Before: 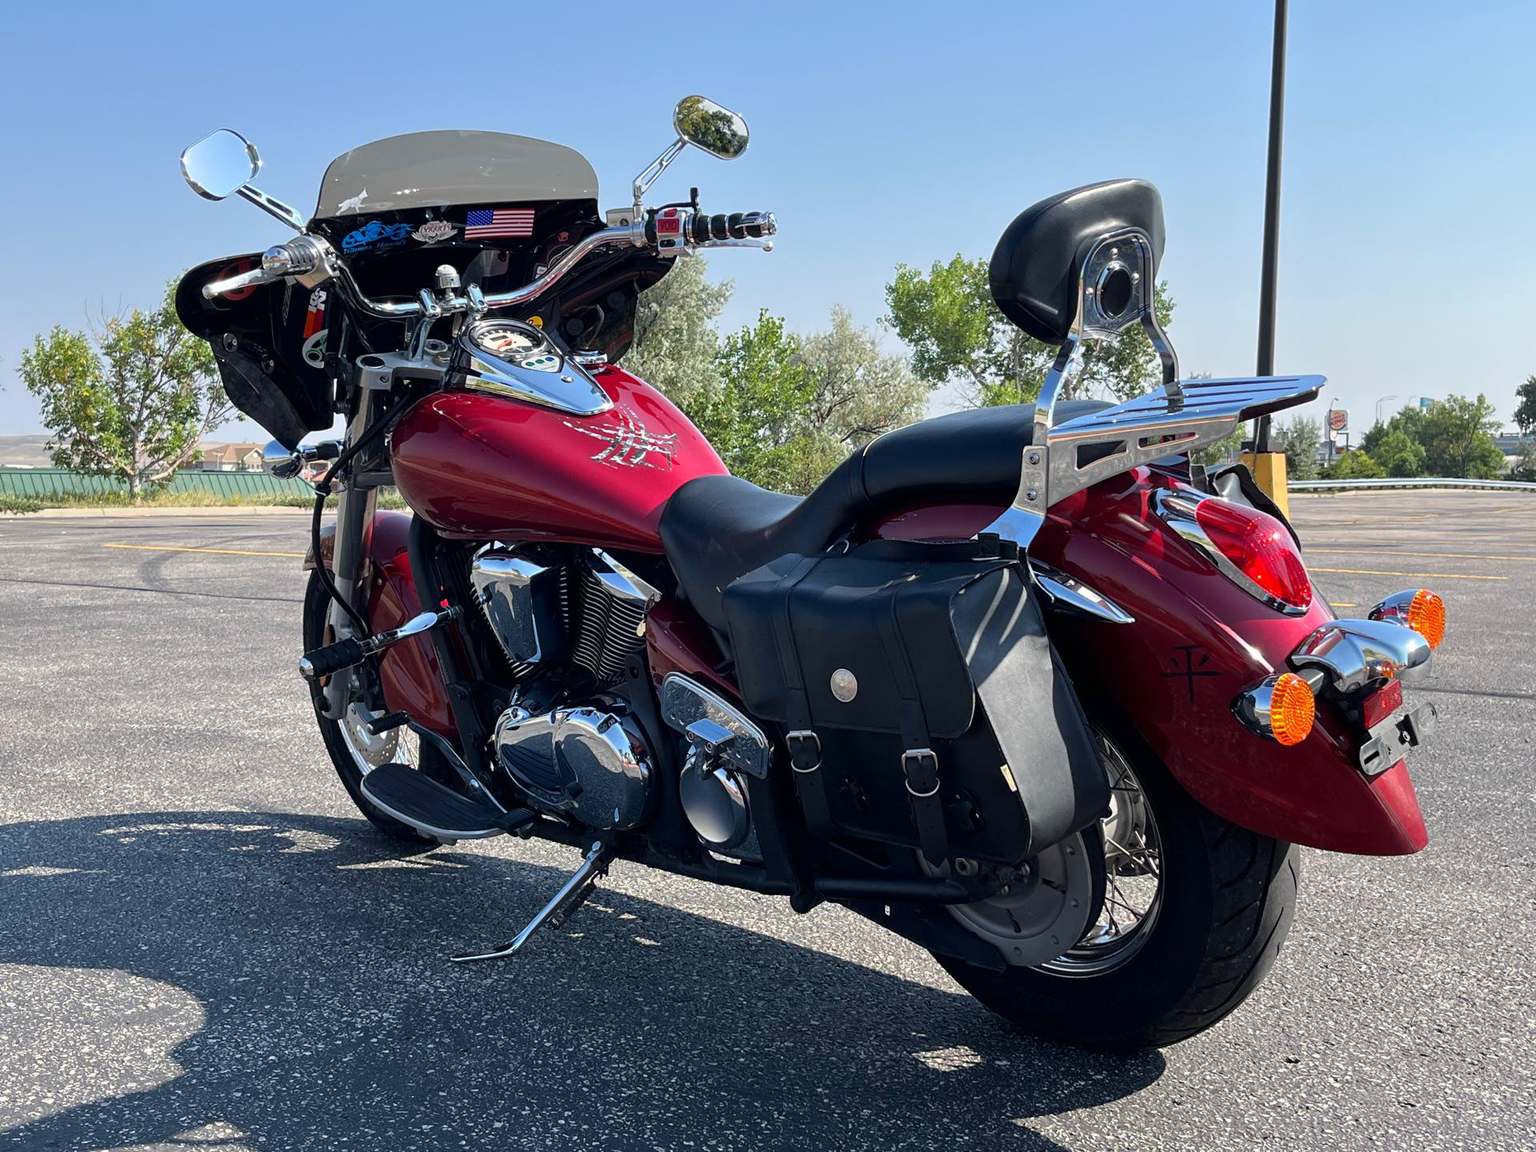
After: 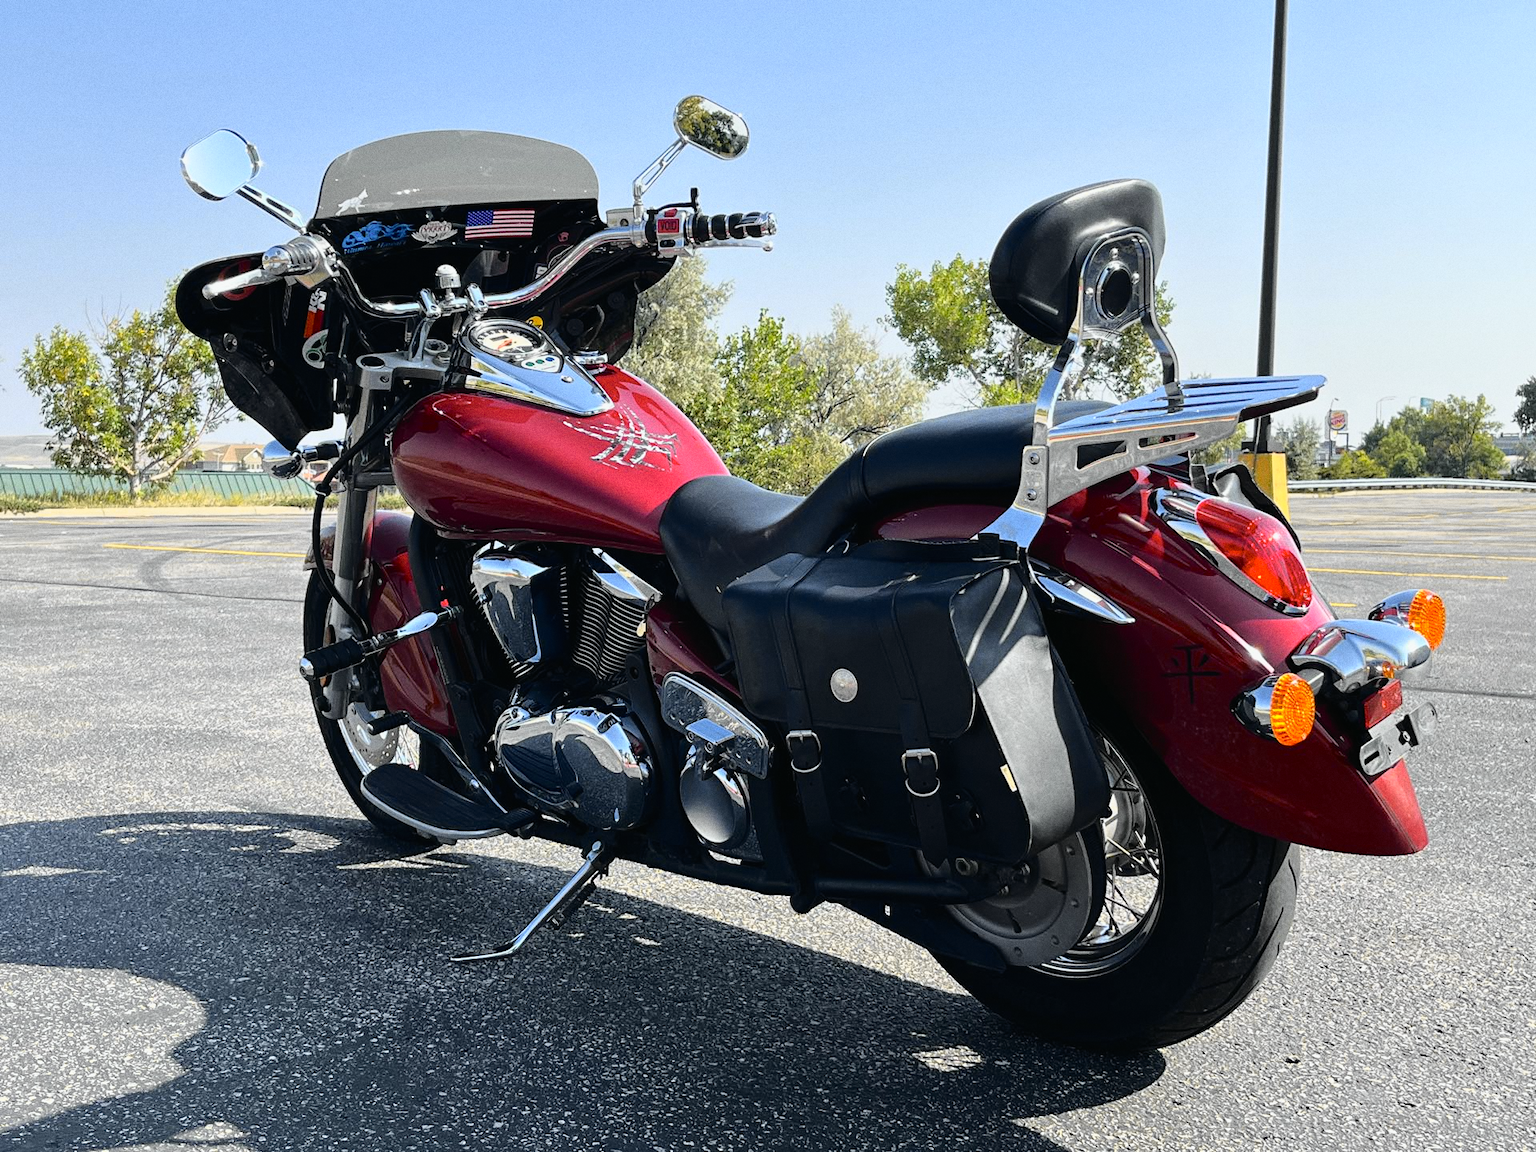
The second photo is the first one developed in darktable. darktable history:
tone curve: curves: ch0 [(0, 0.013) (0.129, 0.1) (0.327, 0.382) (0.489, 0.573) (0.66, 0.748) (0.858, 0.926) (1, 0.977)]; ch1 [(0, 0) (0.353, 0.344) (0.45, 0.46) (0.498, 0.495) (0.521, 0.506) (0.563, 0.559) (0.592, 0.585) (0.657, 0.655) (1, 1)]; ch2 [(0, 0) (0.333, 0.346) (0.375, 0.375) (0.427, 0.44) (0.5, 0.501) (0.505, 0.499) (0.528, 0.533) (0.579, 0.61) (0.612, 0.644) (0.66, 0.715) (1, 1)], color space Lab, independent channels, preserve colors none
rgb levels: preserve colors max RGB
grain: coarseness 0.47 ISO
